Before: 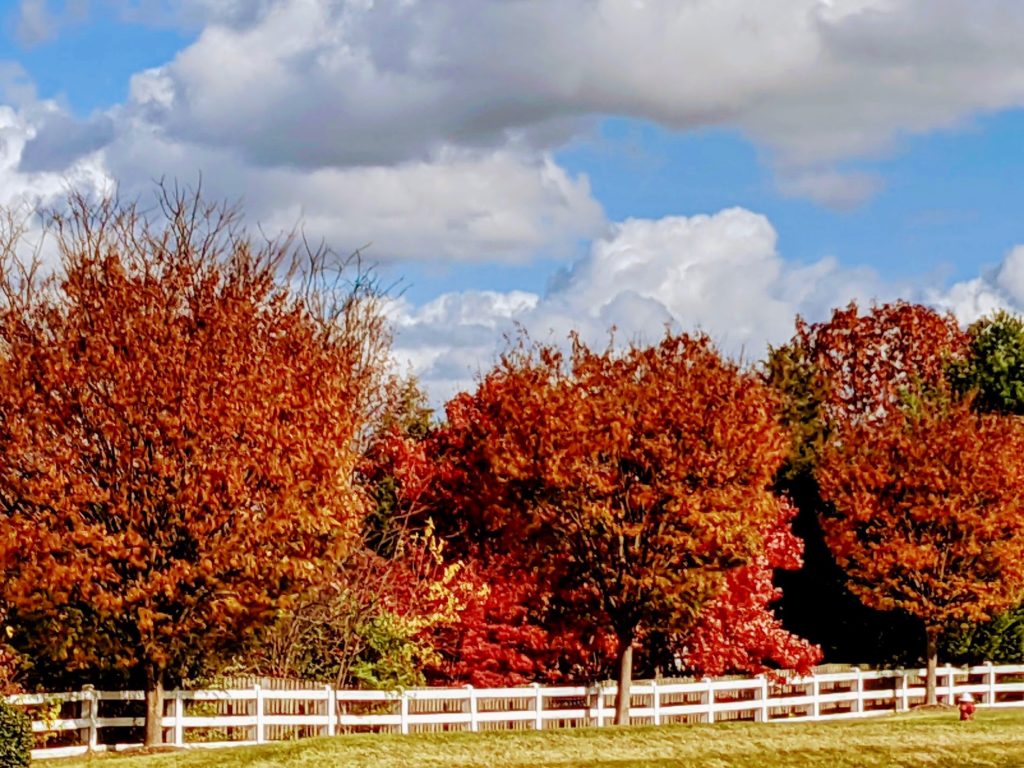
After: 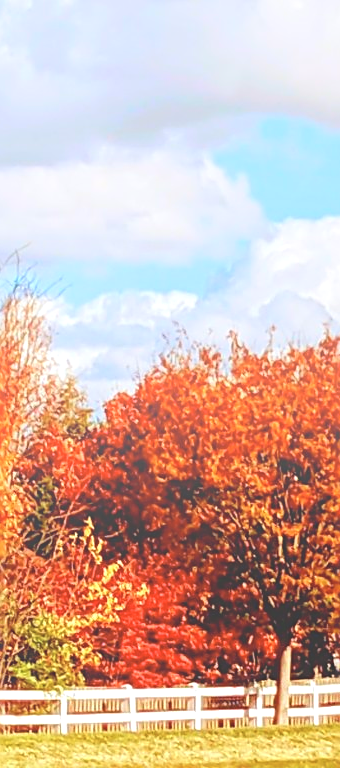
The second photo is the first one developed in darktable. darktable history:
sharpen: on, module defaults
bloom: size 38%, threshold 95%, strength 30%
exposure: exposure 0.493 EV, compensate highlight preservation false
crop: left 33.36%, right 33.36%
